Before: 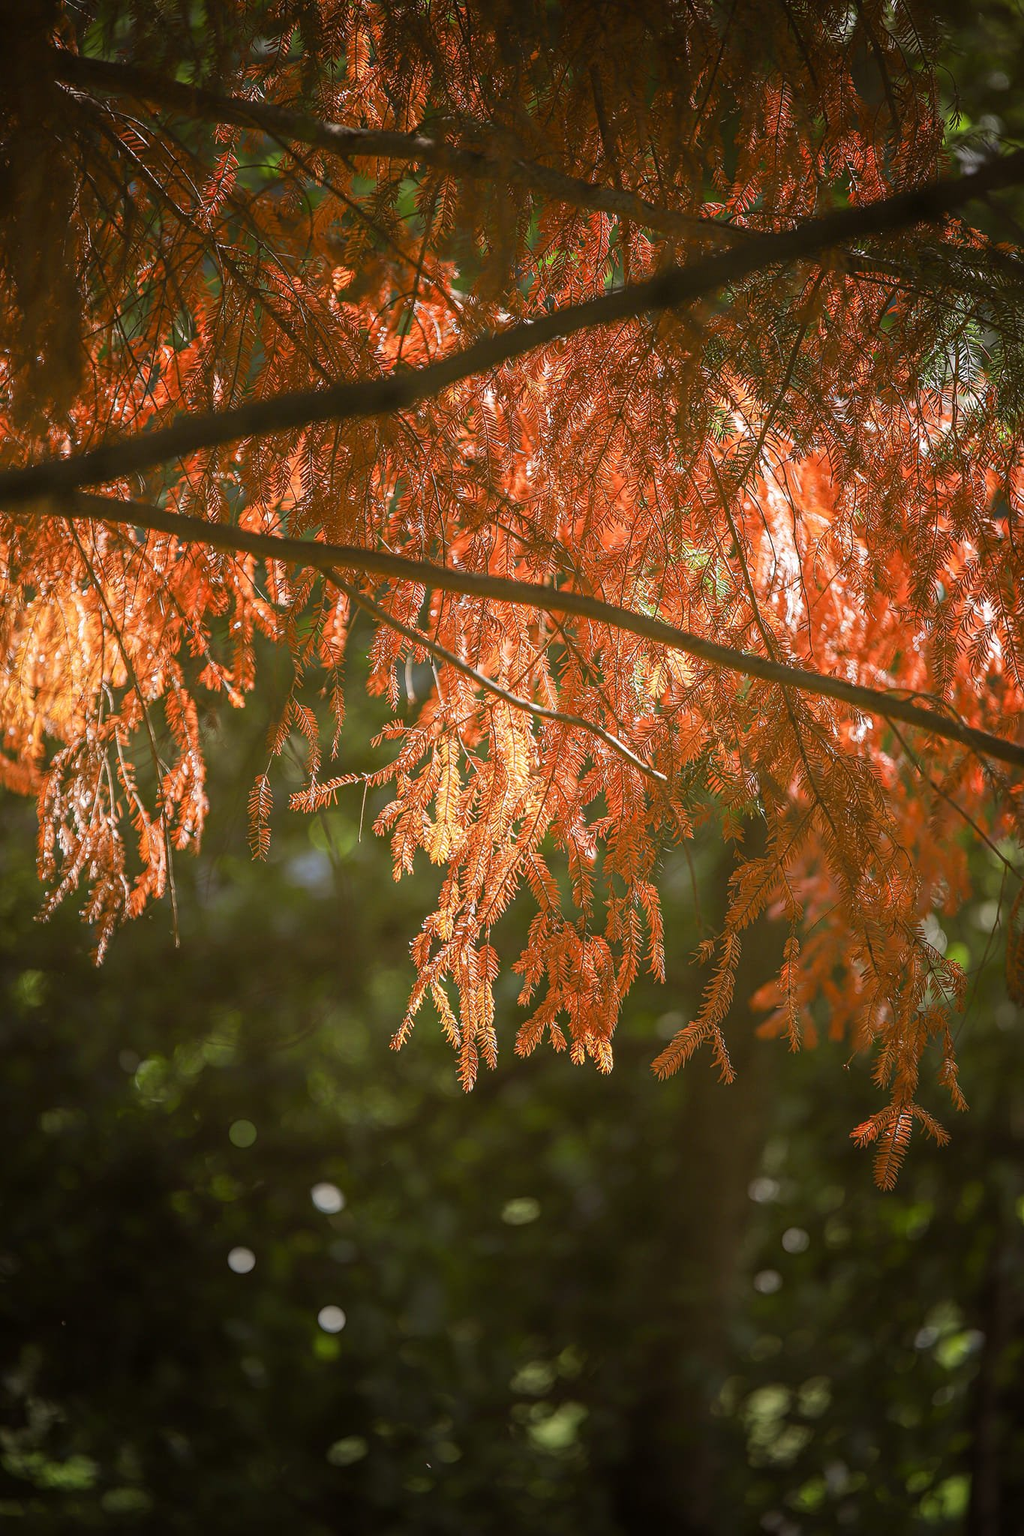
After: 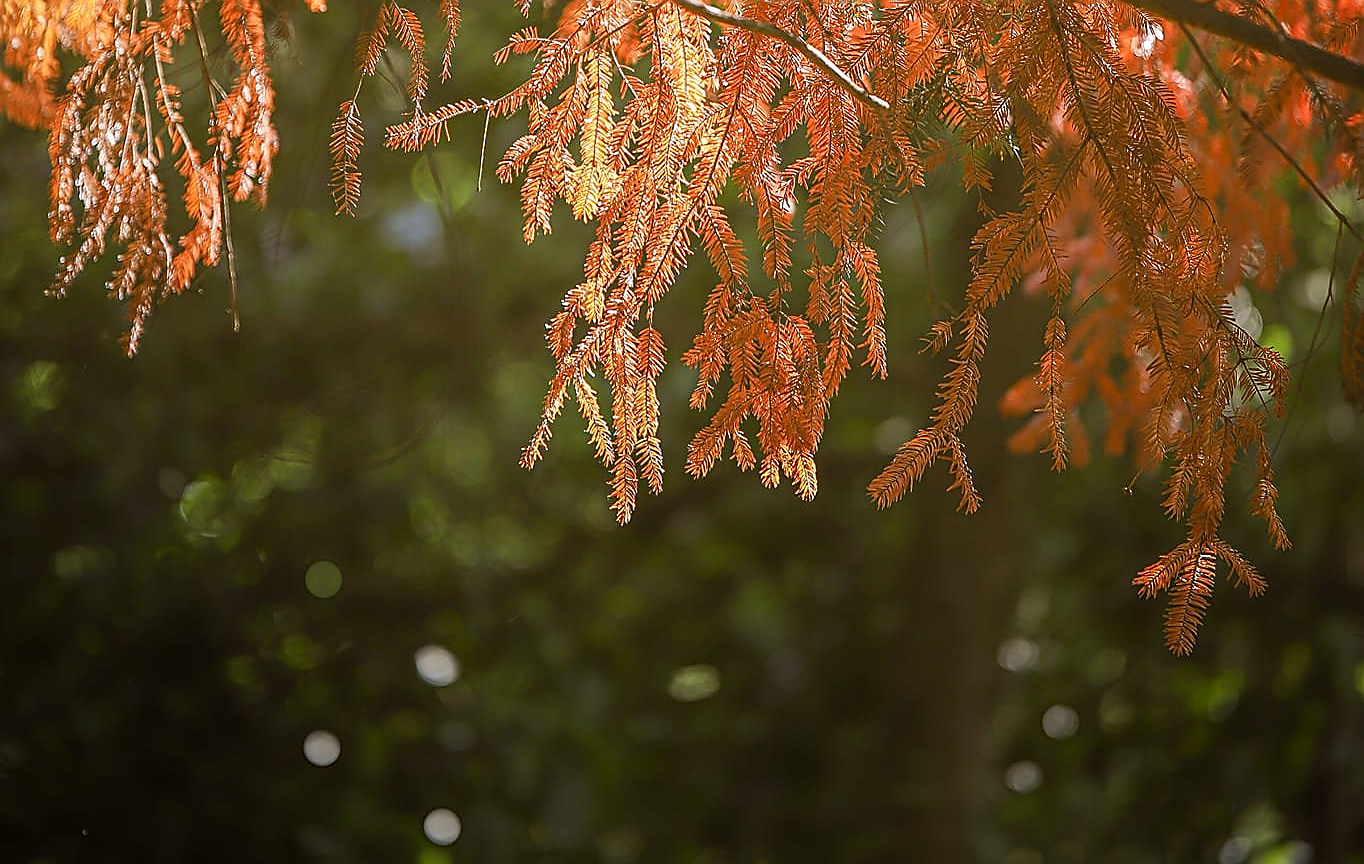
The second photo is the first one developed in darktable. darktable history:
crop: top 45.551%, bottom 12.262%
sharpen: radius 1.4, amount 1.25, threshold 0.7
